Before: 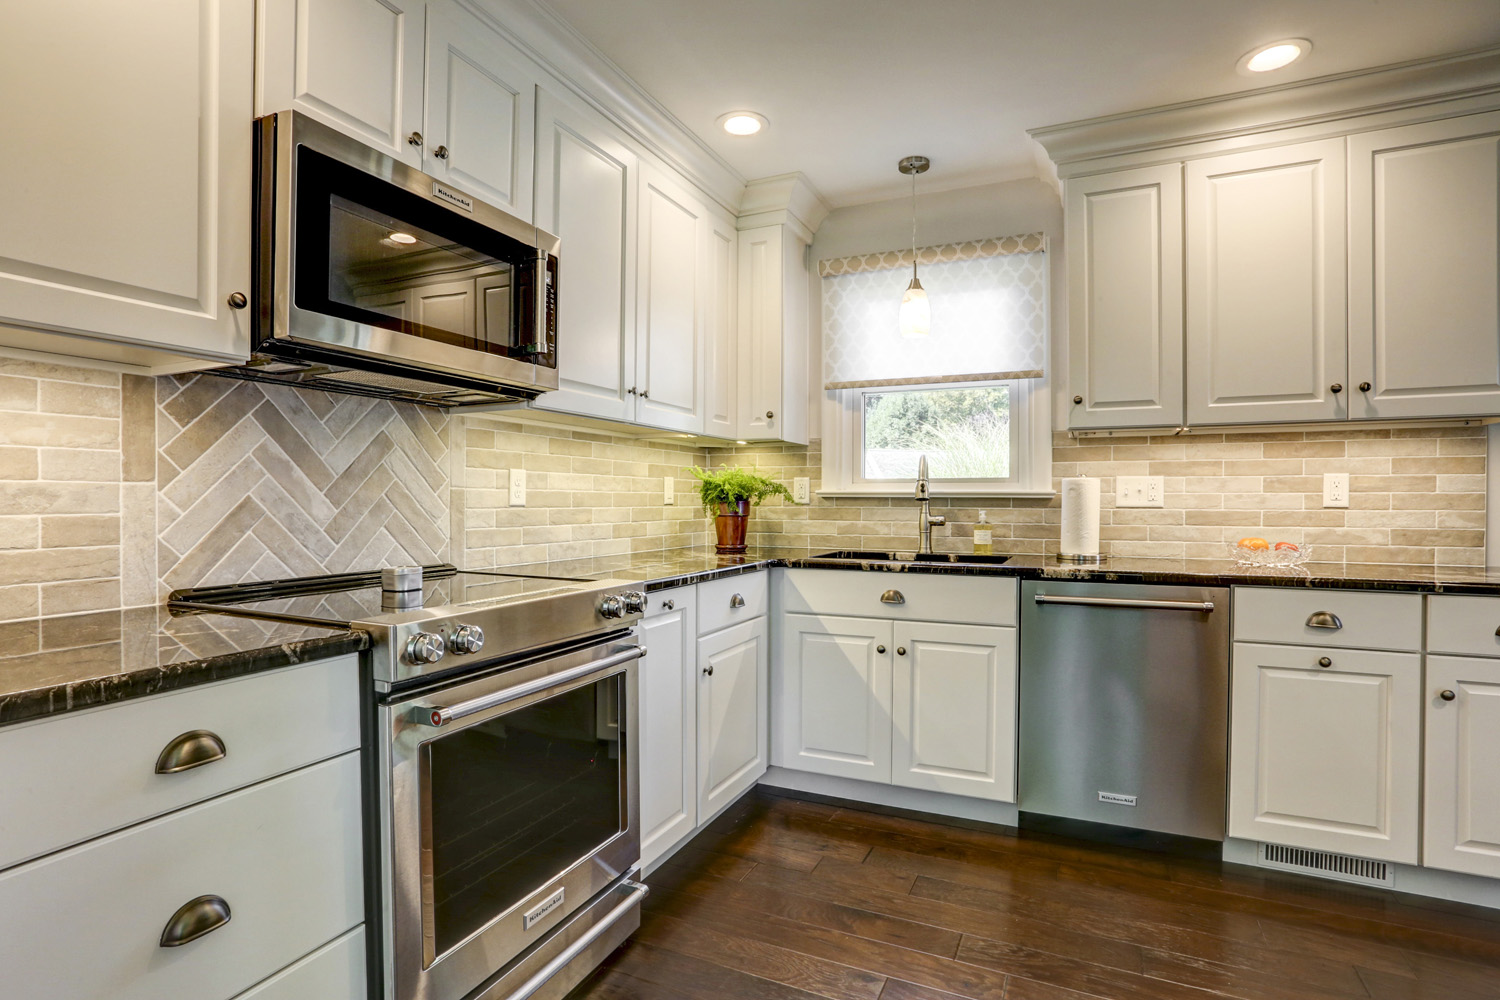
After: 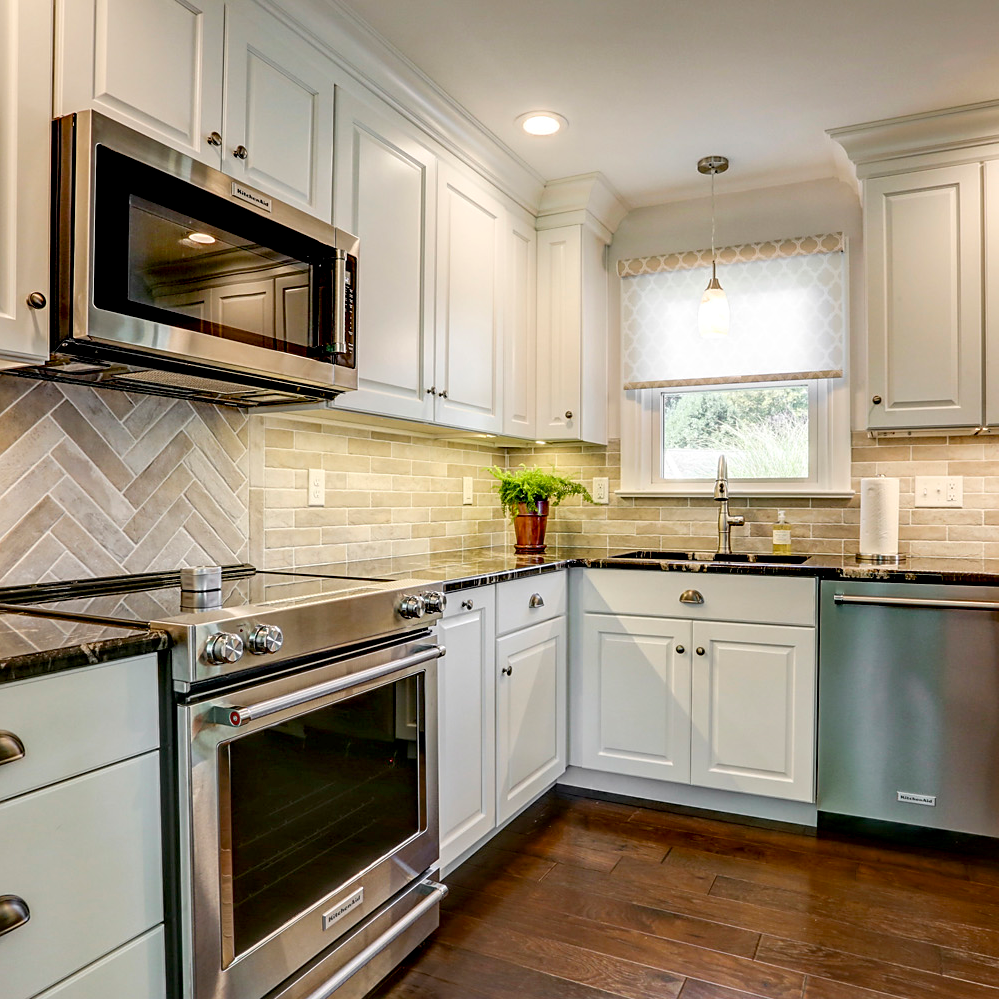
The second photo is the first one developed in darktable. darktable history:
sharpen: radius 1.885, amount 0.396, threshold 1.713
crop and rotate: left 13.444%, right 19.914%
exposure: black level correction 0.005, exposure 0.015 EV, compensate highlight preservation false
